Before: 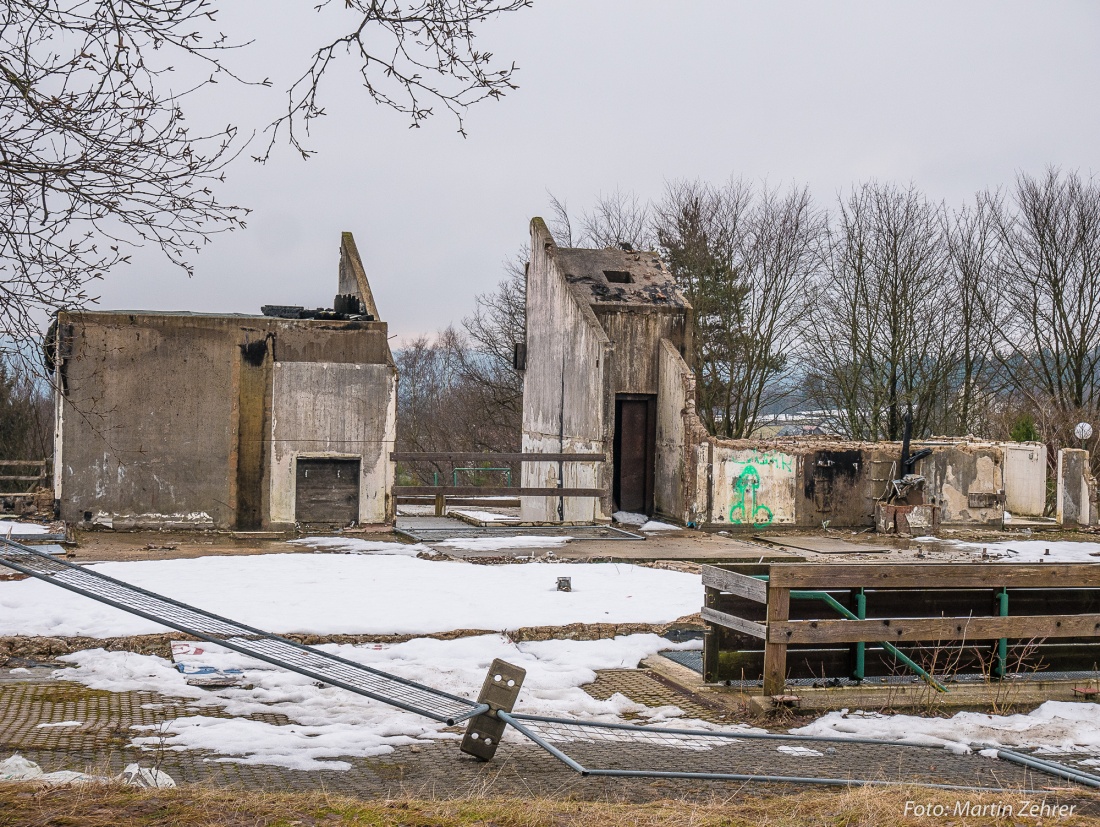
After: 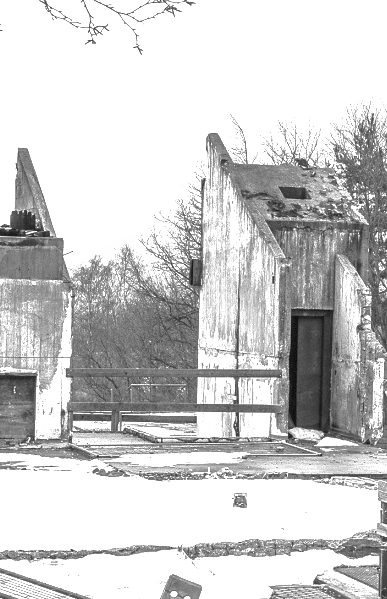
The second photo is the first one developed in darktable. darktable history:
monochrome: on, module defaults
exposure: black level correction 0, exposure 1.3 EV, compensate exposure bias true, compensate highlight preservation false
shadows and highlights: on, module defaults
color calibration: output R [1.063, -0.012, -0.003, 0], output B [-0.079, 0.047, 1, 0], illuminant custom, x 0.389, y 0.387, temperature 3838.64 K
crop and rotate: left 29.476%, top 10.214%, right 35.32%, bottom 17.333%
